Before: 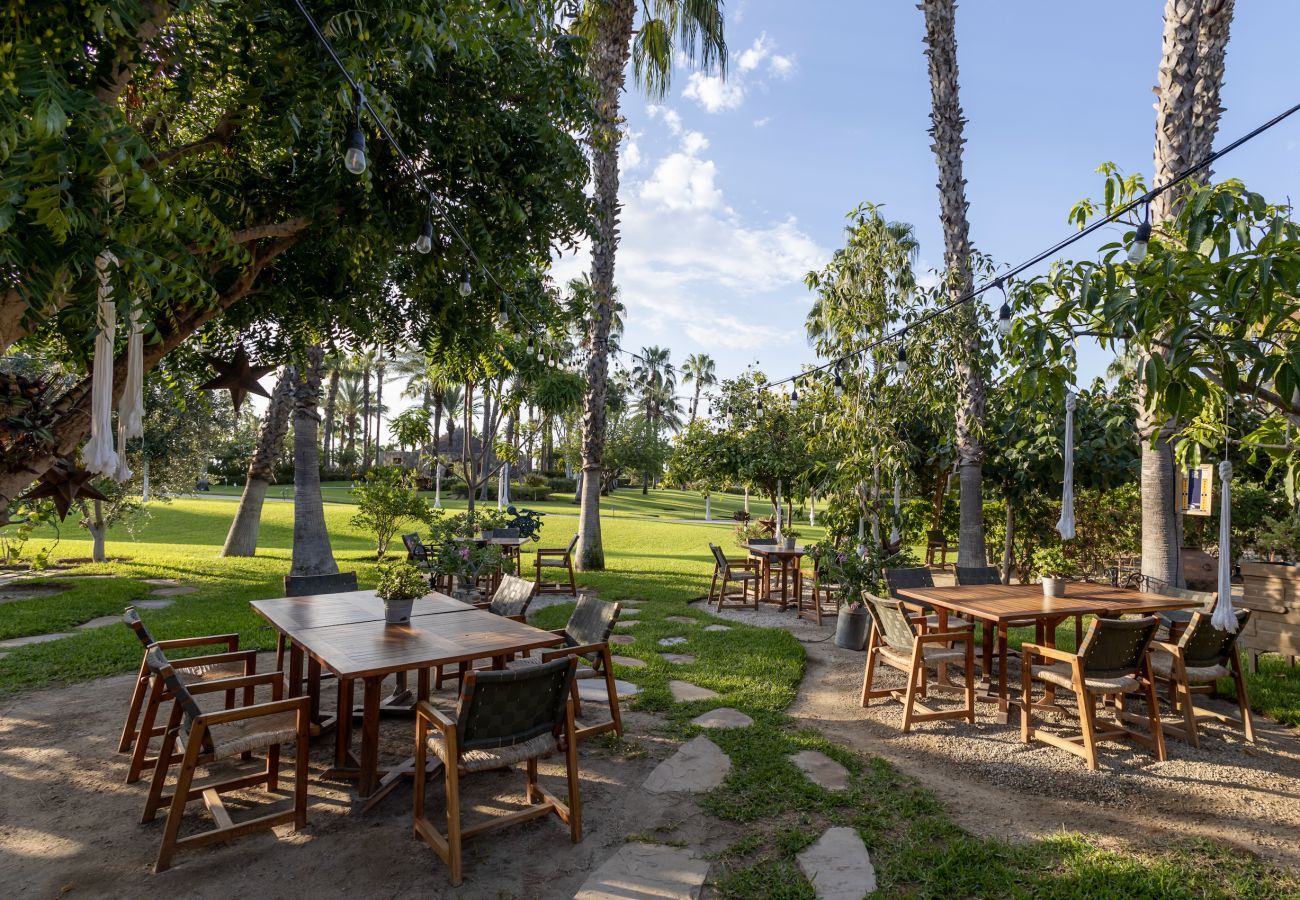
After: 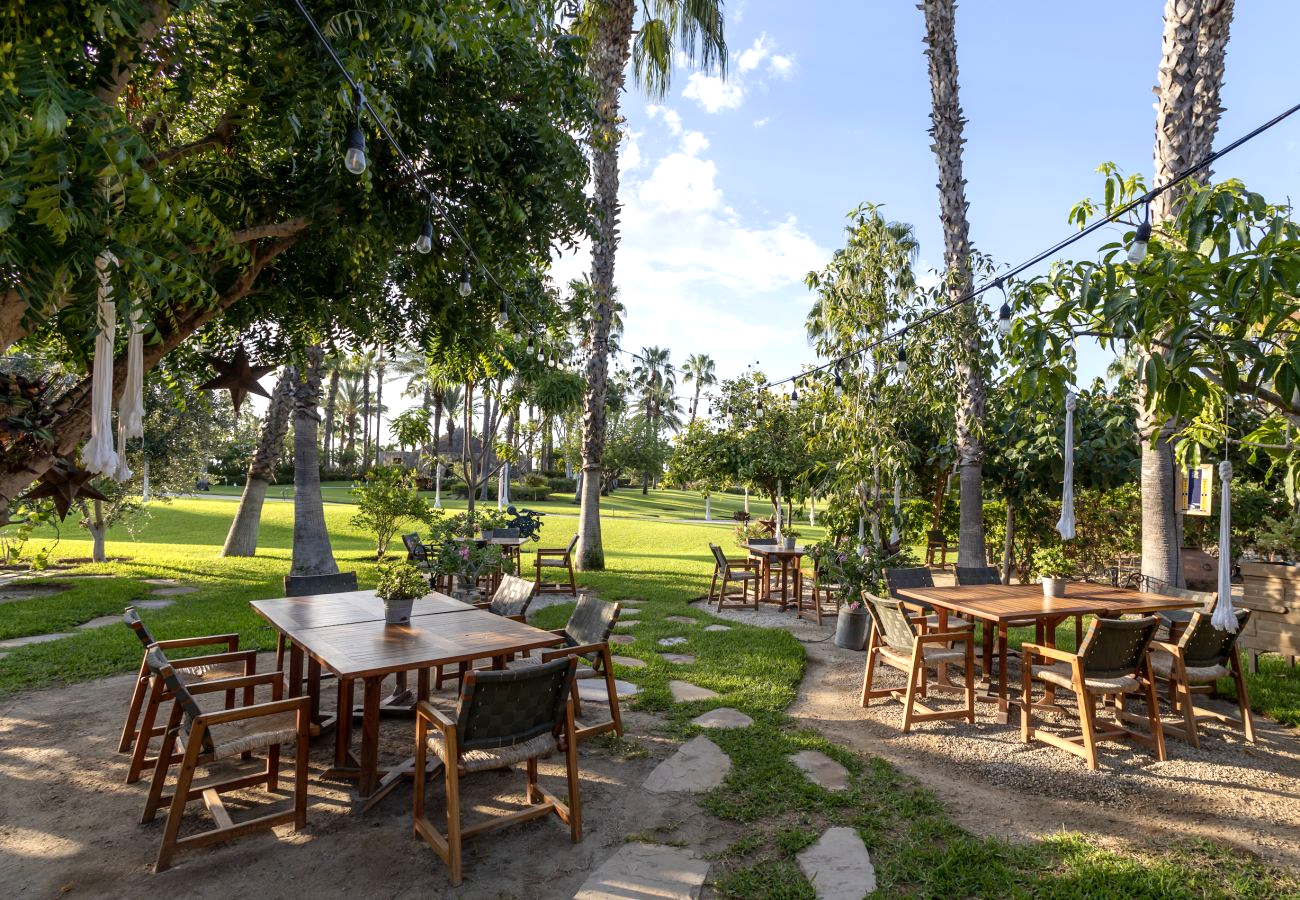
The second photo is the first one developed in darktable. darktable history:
exposure: exposure 0.375 EV, compensate highlight preservation false
